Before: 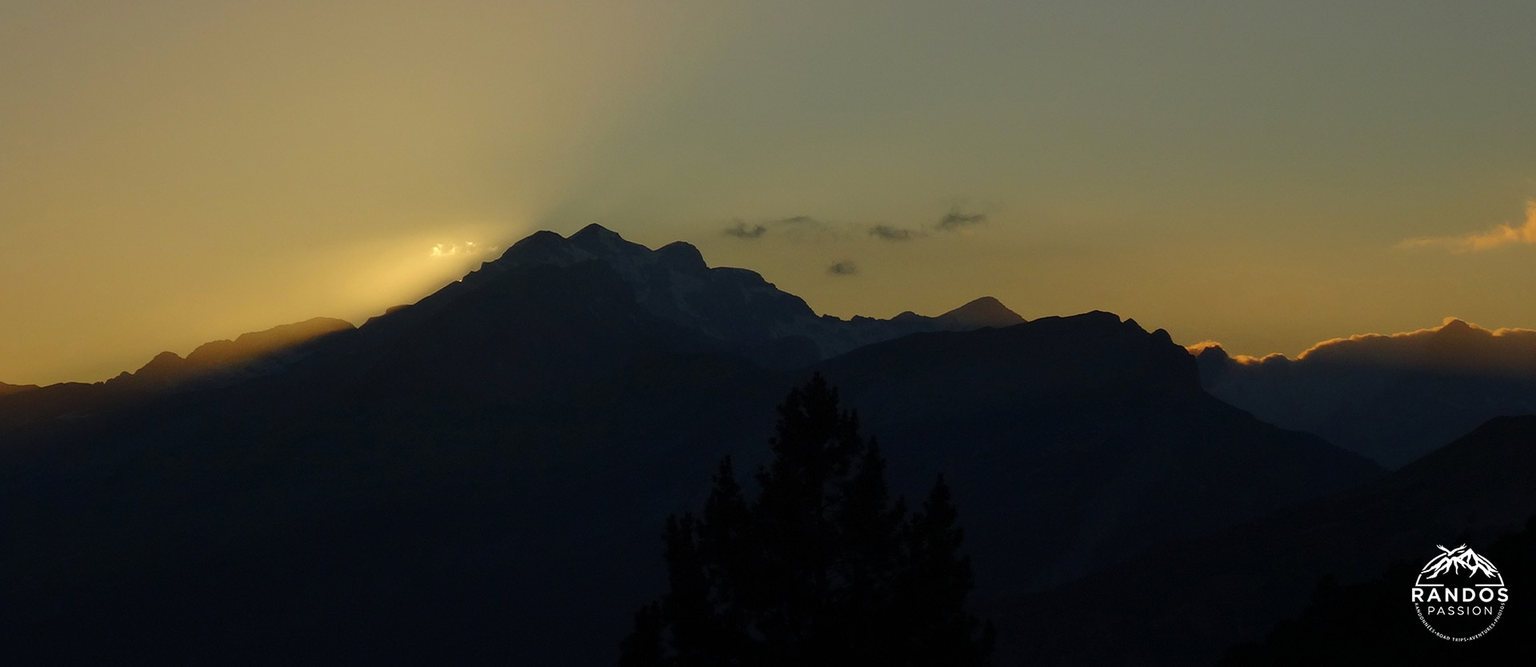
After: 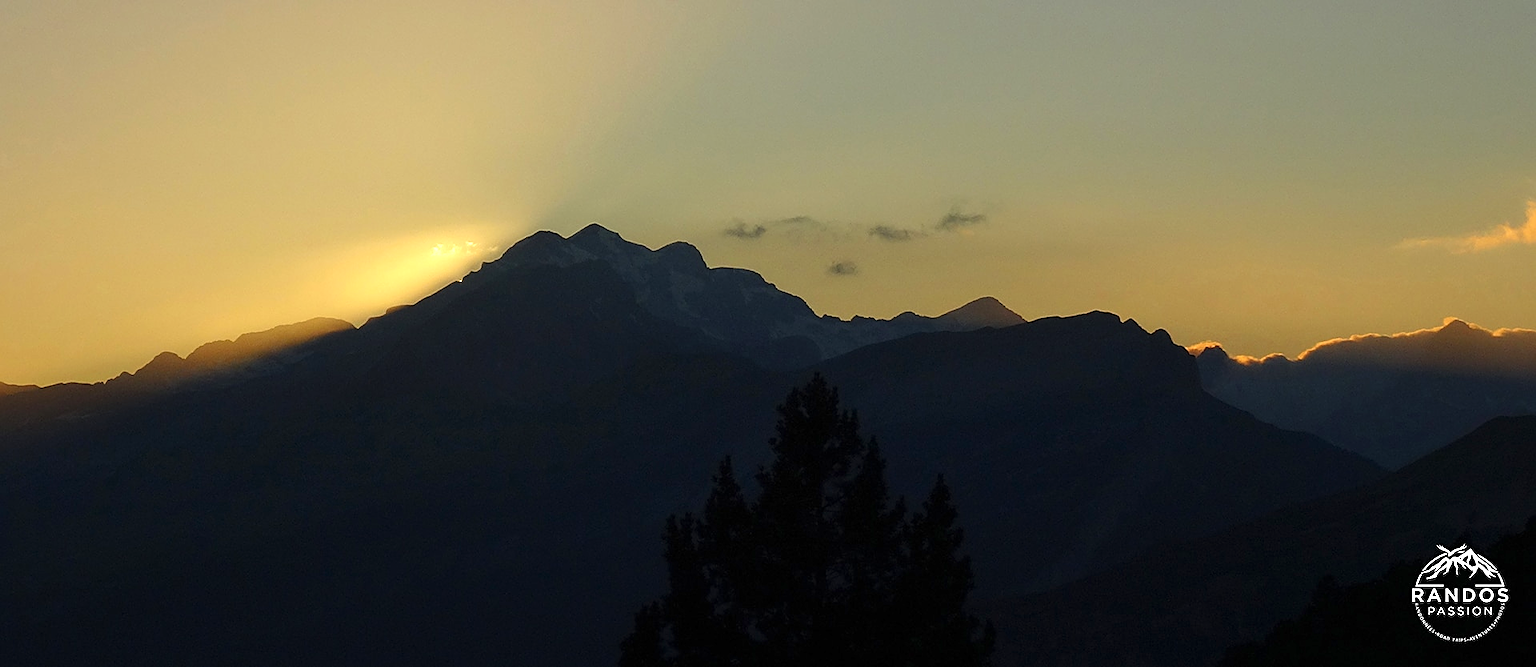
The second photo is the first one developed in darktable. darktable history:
sharpen: on, module defaults
exposure: exposure 0.77 EV, compensate highlight preservation false
